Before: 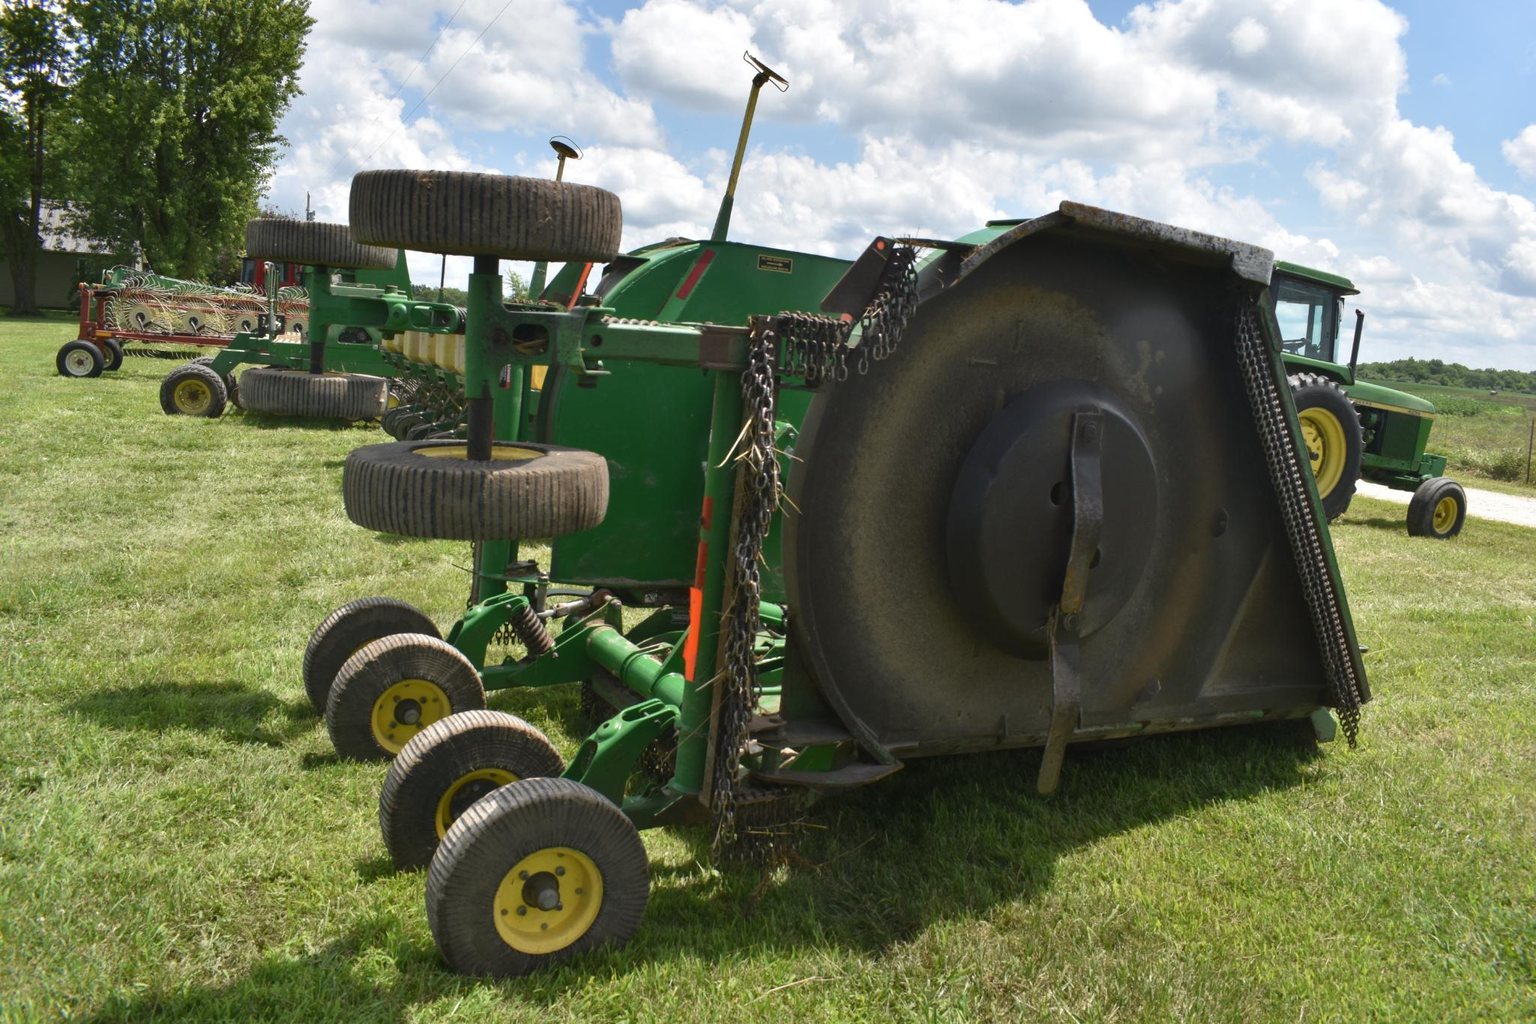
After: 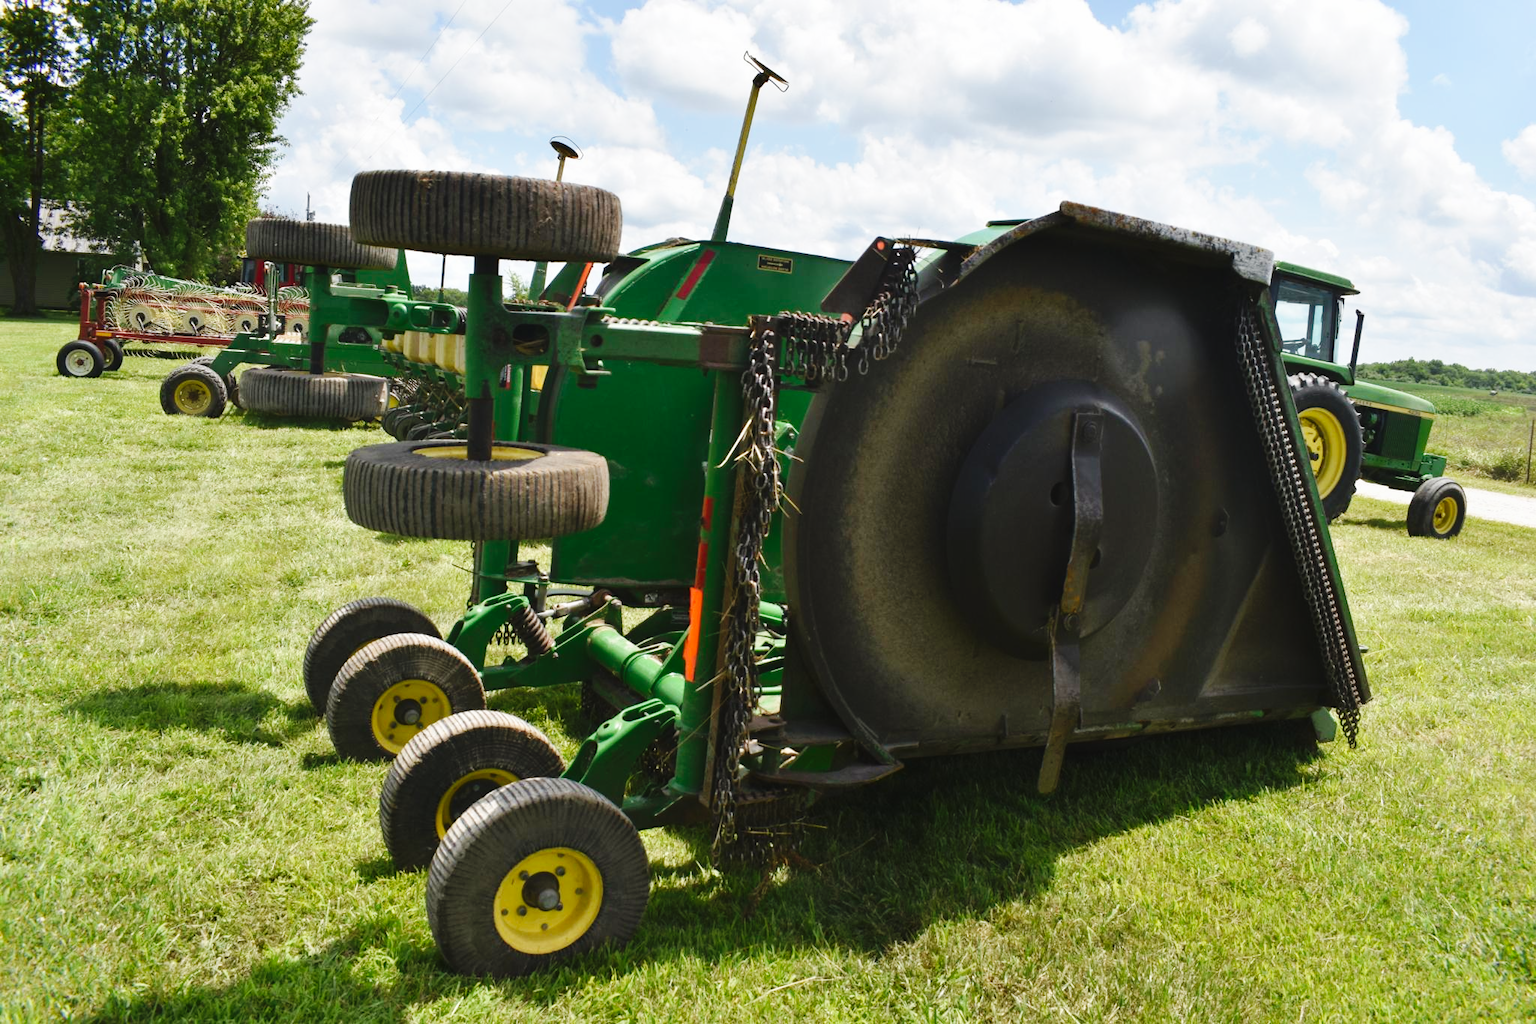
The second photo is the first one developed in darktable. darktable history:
base curve: curves: ch0 [(0, 0) (0.032, 0.025) (0.121, 0.166) (0.206, 0.329) (0.605, 0.79) (1, 1)], preserve colors none
local contrast: mode bilateral grid, contrast 100, coarseness 100, detail 89%, midtone range 0.2
